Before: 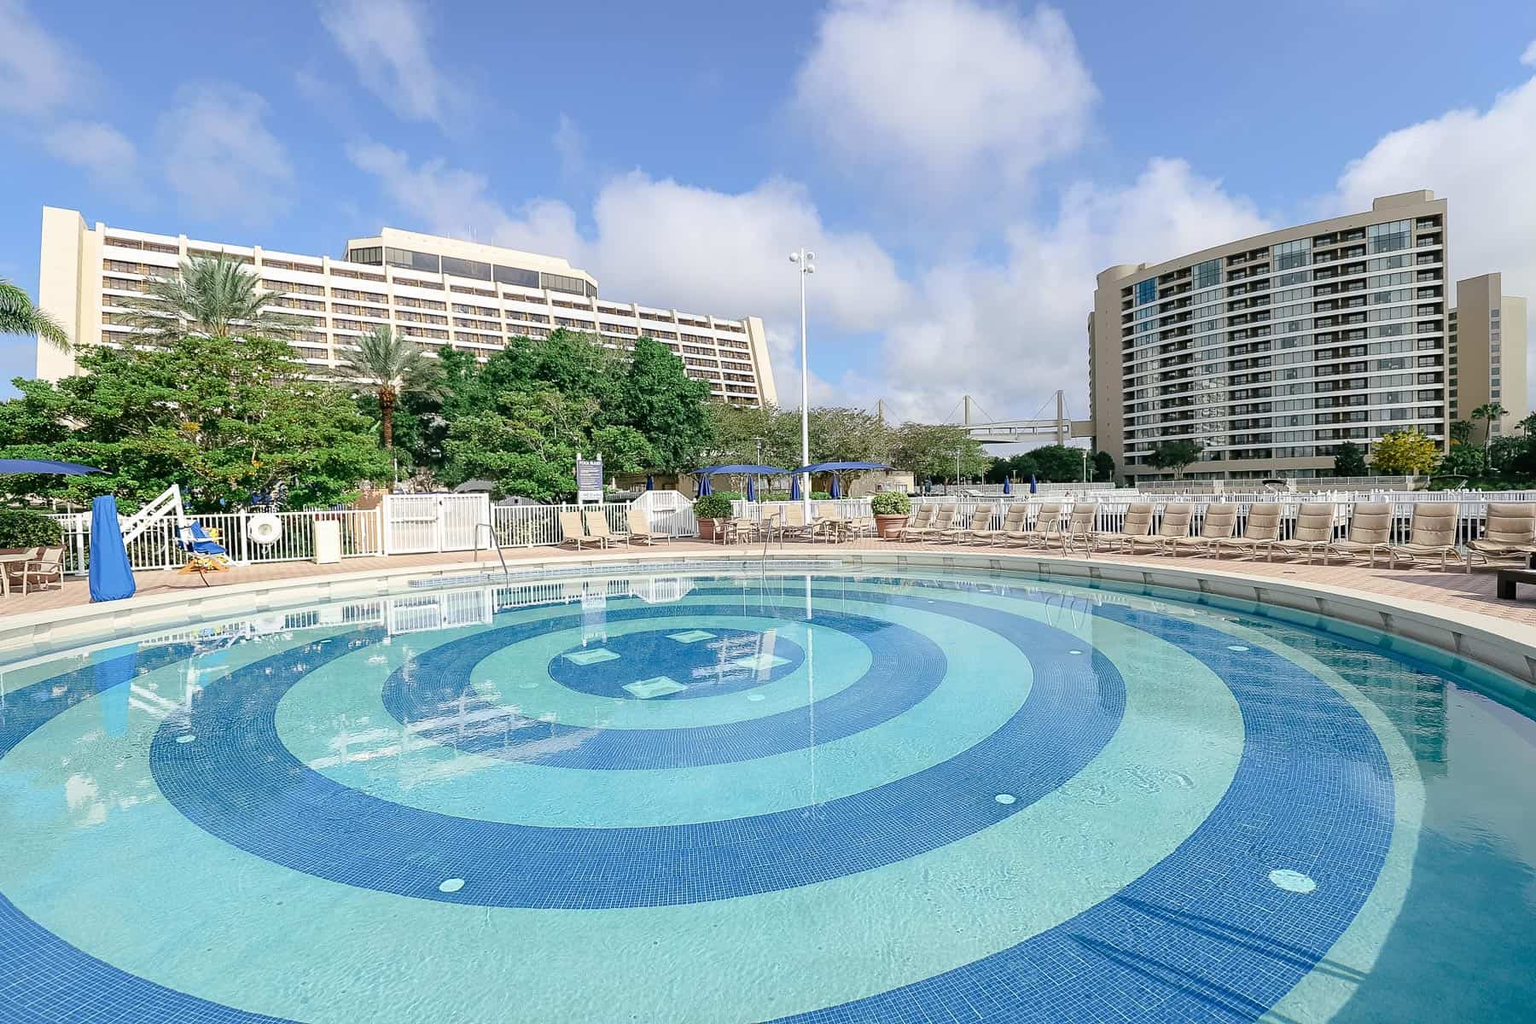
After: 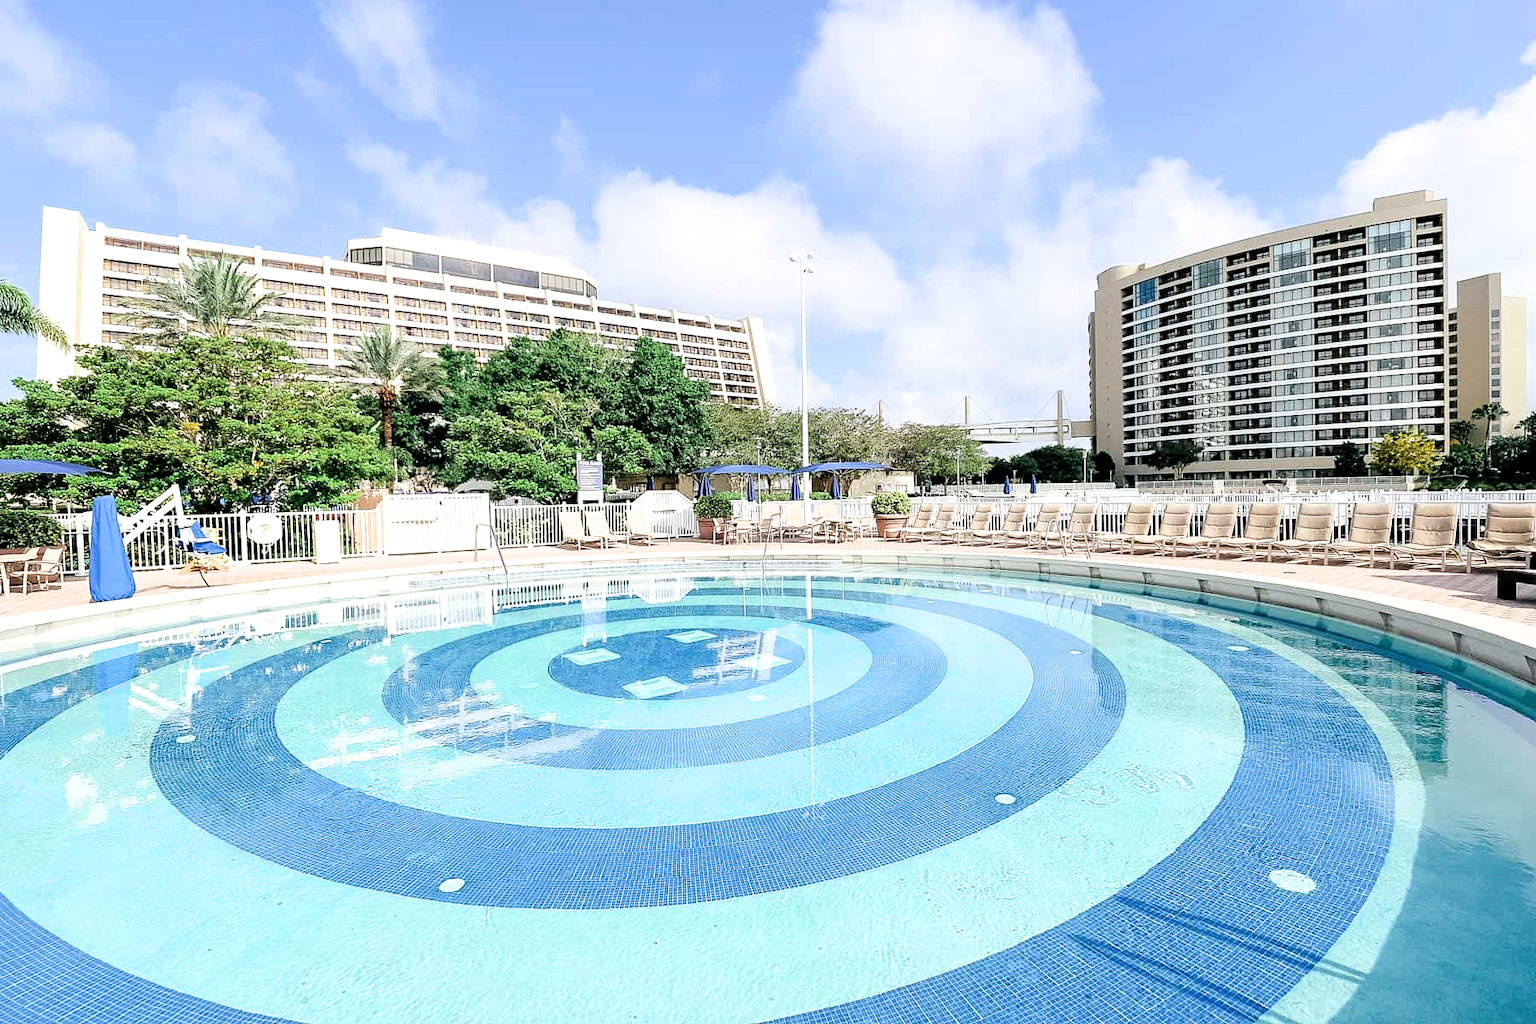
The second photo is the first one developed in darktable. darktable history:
filmic rgb: middle gray luminance 8.95%, black relative exposure -6.26 EV, white relative exposure 2.7 EV, target black luminance 0%, hardness 4.74, latitude 74.02%, contrast 1.338, shadows ↔ highlights balance 10.02%, iterations of high-quality reconstruction 10
exposure: exposure 0.602 EV, compensate highlight preservation false
